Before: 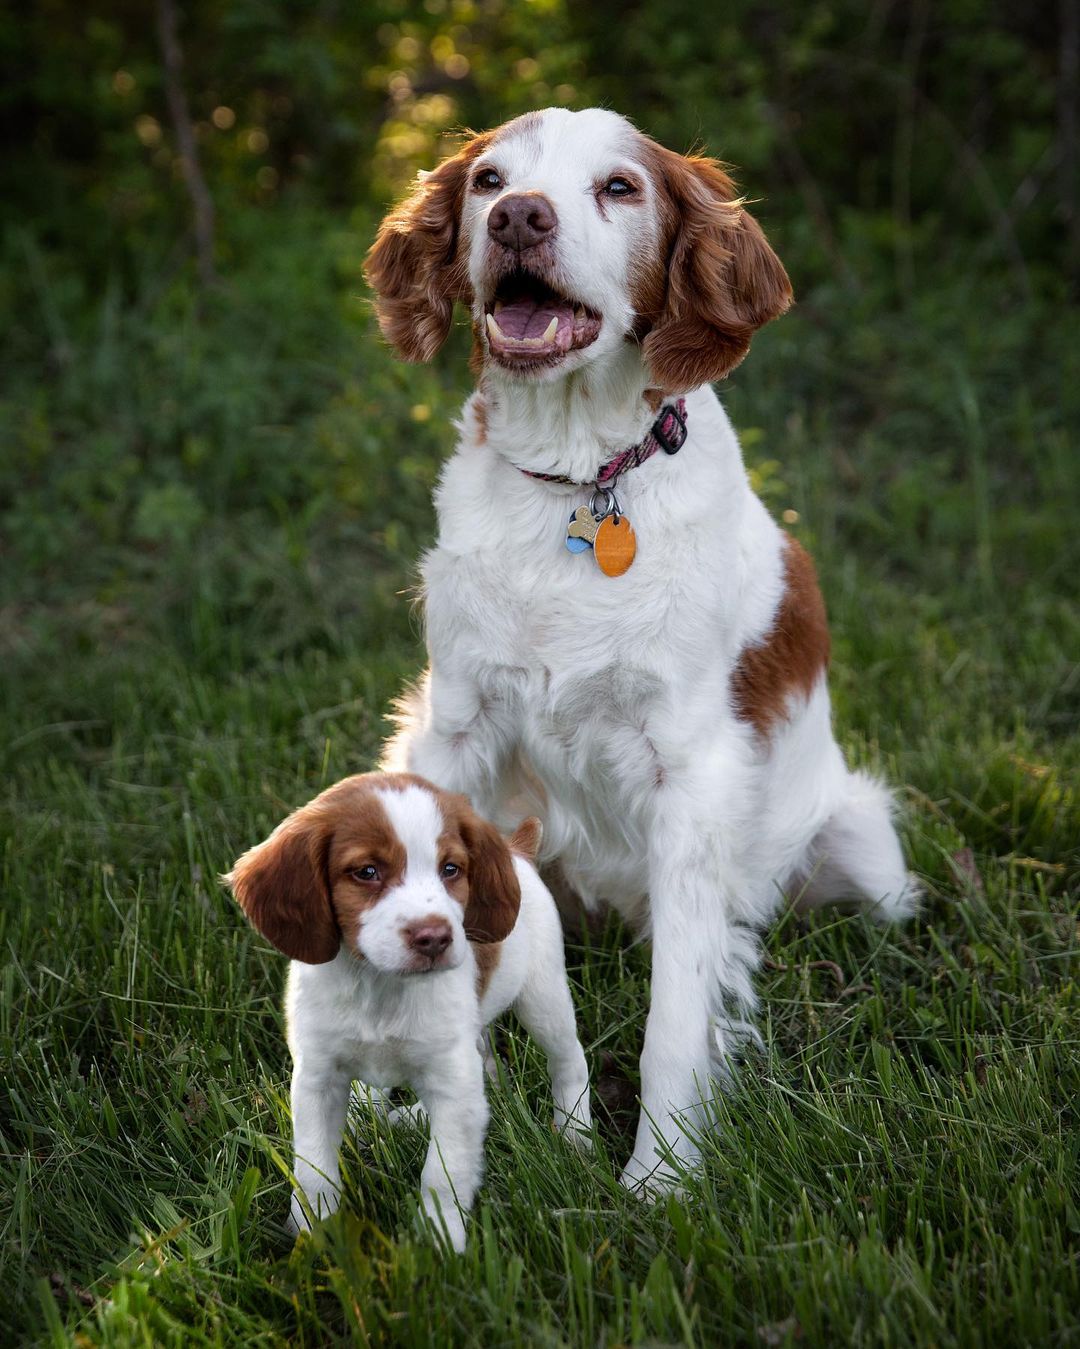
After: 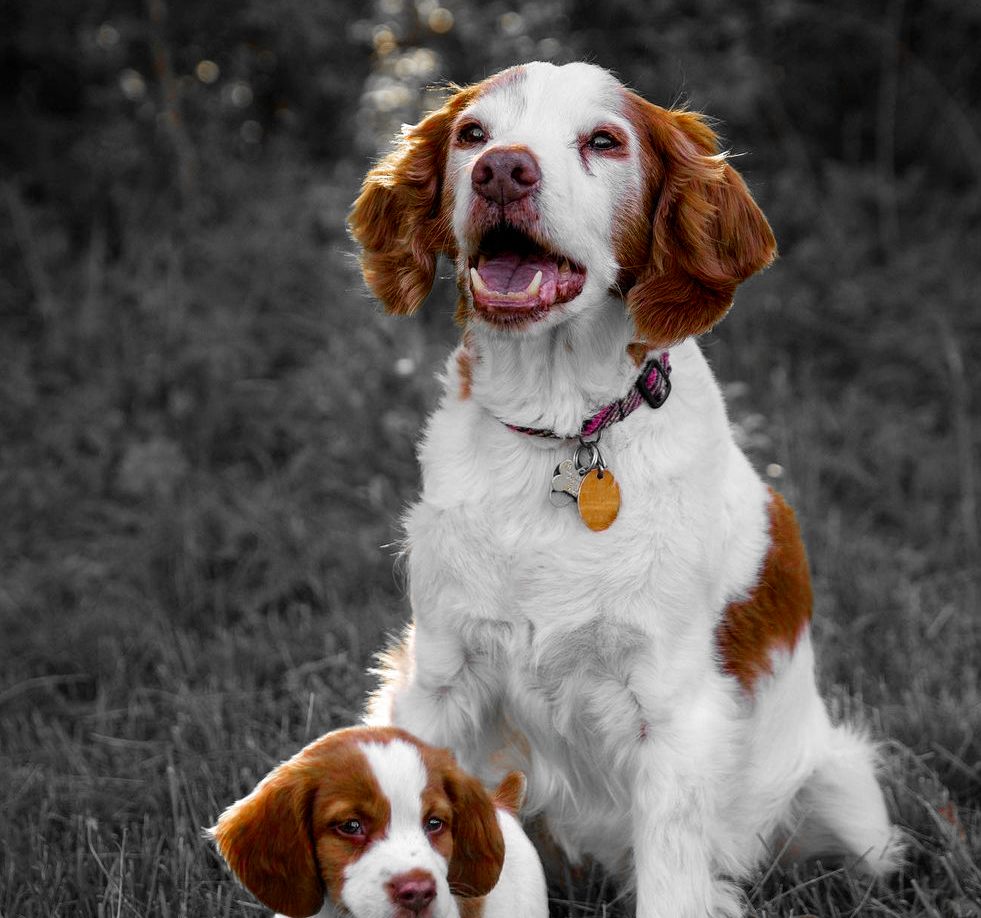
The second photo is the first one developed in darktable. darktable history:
crop: left 1.555%, top 3.431%, right 7.577%, bottom 28.468%
color balance rgb: linear chroma grading › global chroma -15.753%, perceptual saturation grading › global saturation 64.398%, perceptual saturation grading › highlights 49.15%, perceptual saturation grading › shadows 29.362%
color zones: curves: ch0 [(0, 0.497) (0.096, 0.361) (0.221, 0.538) (0.429, 0.5) (0.571, 0.5) (0.714, 0.5) (0.857, 0.5) (1, 0.497)]; ch1 [(0, 0.5) (0.143, 0.5) (0.257, -0.002) (0.429, 0.04) (0.571, -0.001) (0.714, -0.015) (0.857, 0.024) (1, 0.5)]
